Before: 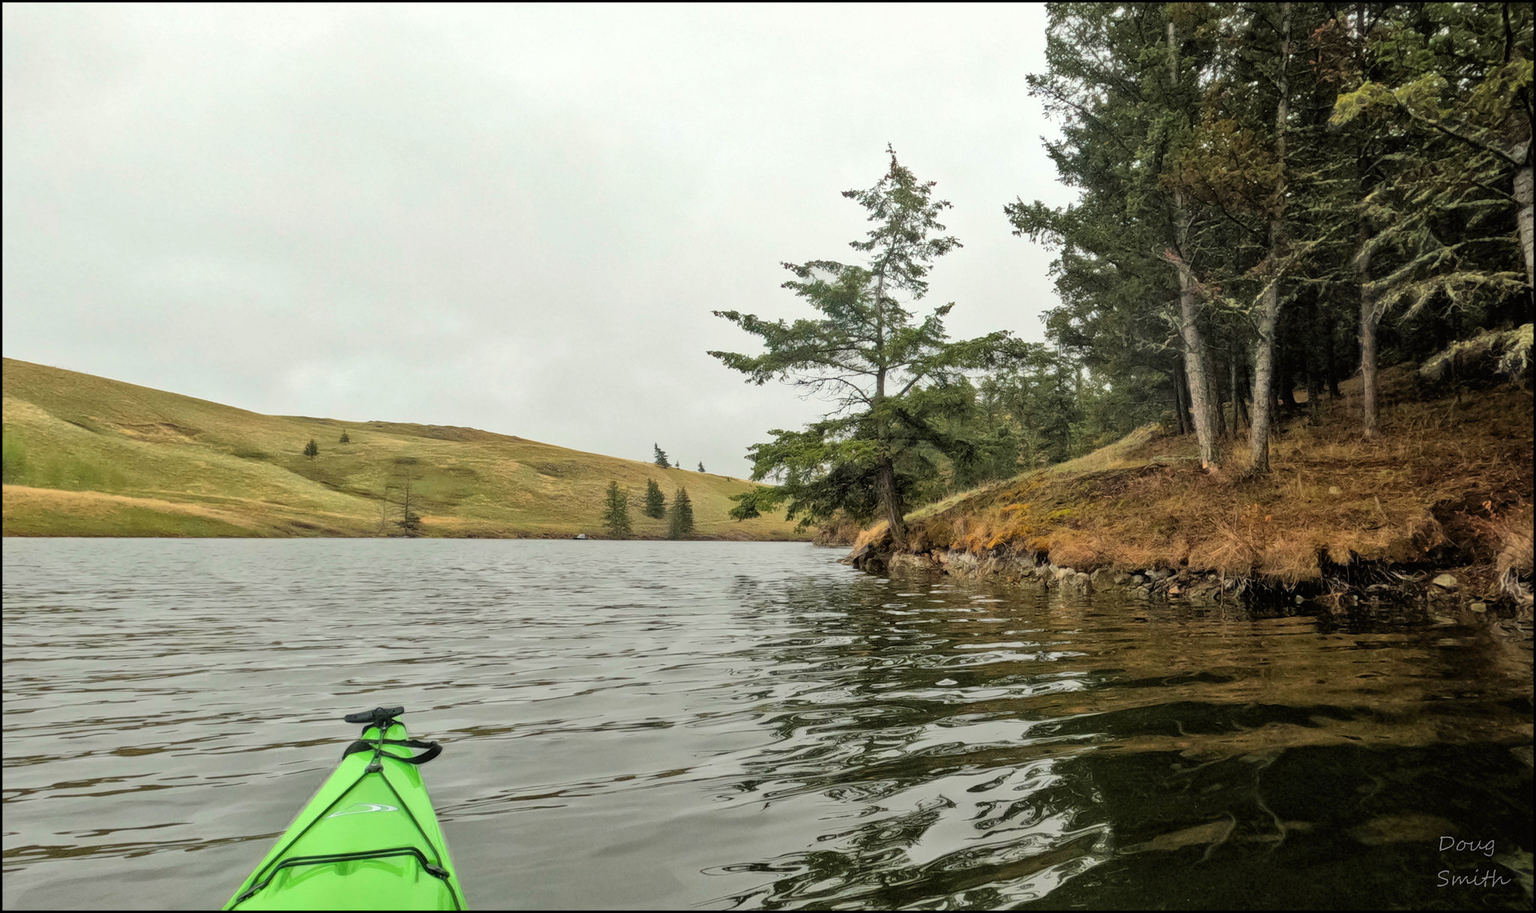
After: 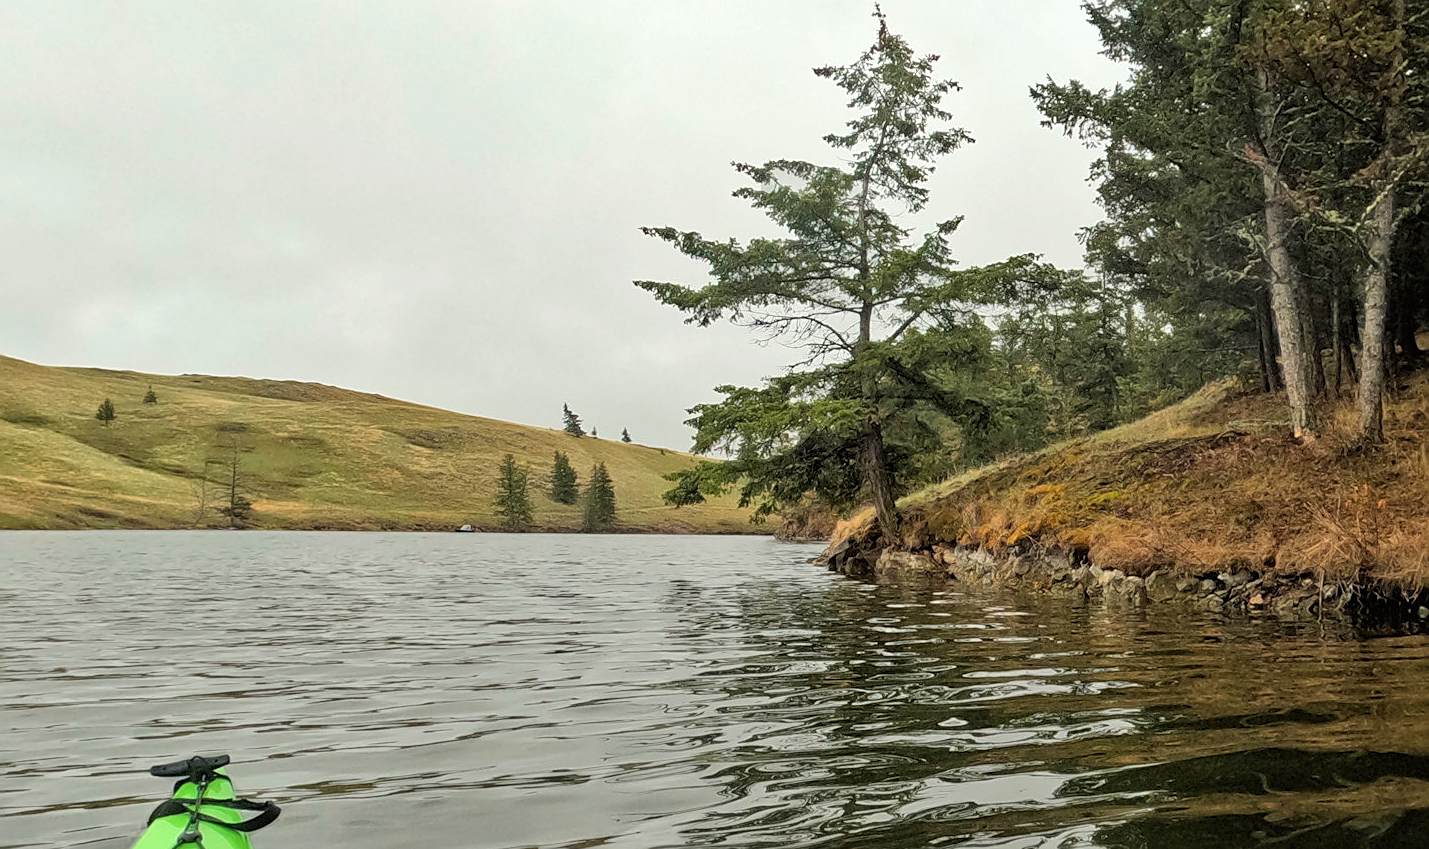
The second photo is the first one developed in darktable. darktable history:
sharpen: on, module defaults
crop: left 15.132%, top 15.368%, right 15.044%, bottom 14.808%
